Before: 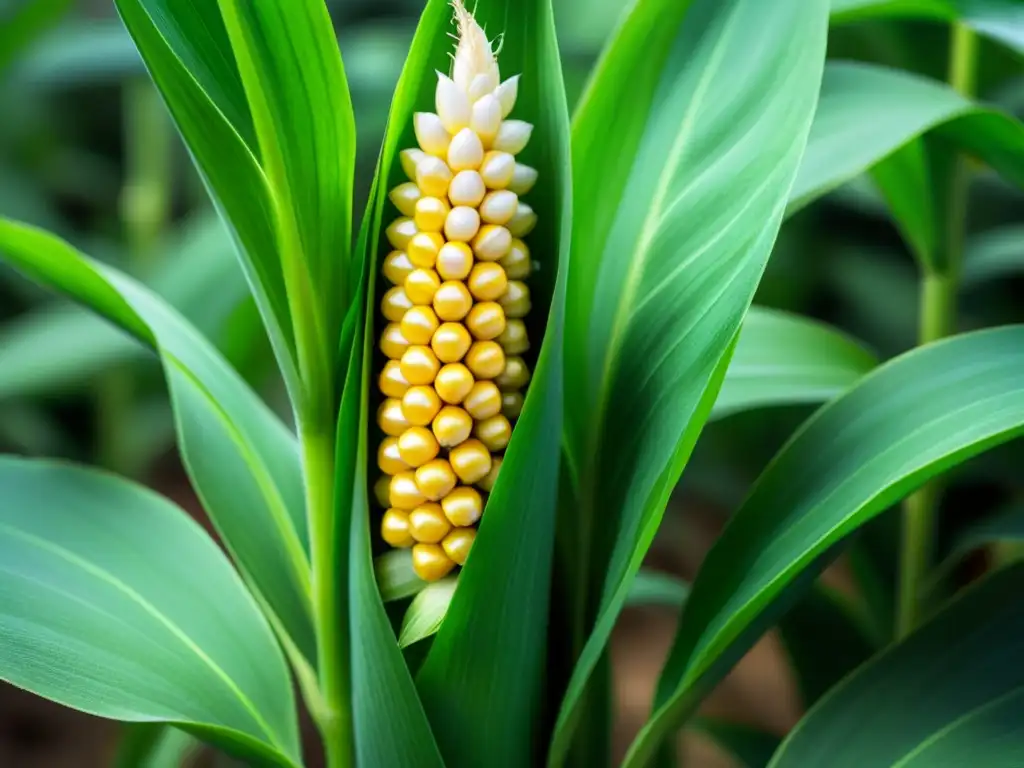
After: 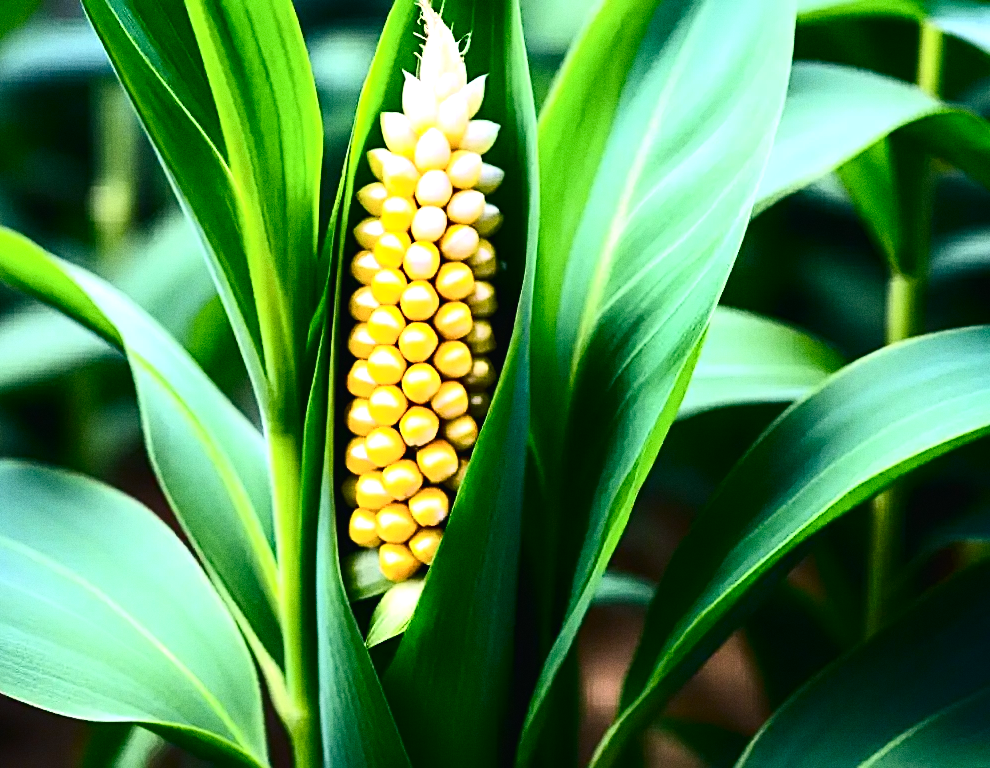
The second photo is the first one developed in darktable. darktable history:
color balance rgb: shadows lift › chroma 2%, shadows lift › hue 219.6°, power › hue 313.2°, highlights gain › chroma 3%, highlights gain › hue 75.6°, global offset › luminance 0.5%, perceptual saturation grading › global saturation 15.33%, perceptual saturation grading › highlights -19.33%, perceptual saturation grading › shadows 20%, global vibrance 20%
white balance: red 1.042, blue 1.17
crop and rotate: left 3.238%
sharpen: radius 2.767
contrast brightness saturation: contrast 0.28
tone equalizer: -8 EV -0.75 EV, -7 EV -0.7 EV, -6 EV -0.6 EV, -5 EV -0.4 EV, -3 EV 0.4 EV, -2 EV 0.6 EV, -1 EV 0.7 EV, +0 EV 0.75 EV, edges refinement/feathering 500, mask exposure compensation -1.57 EV, preserve details no
grain: on, module defaults
